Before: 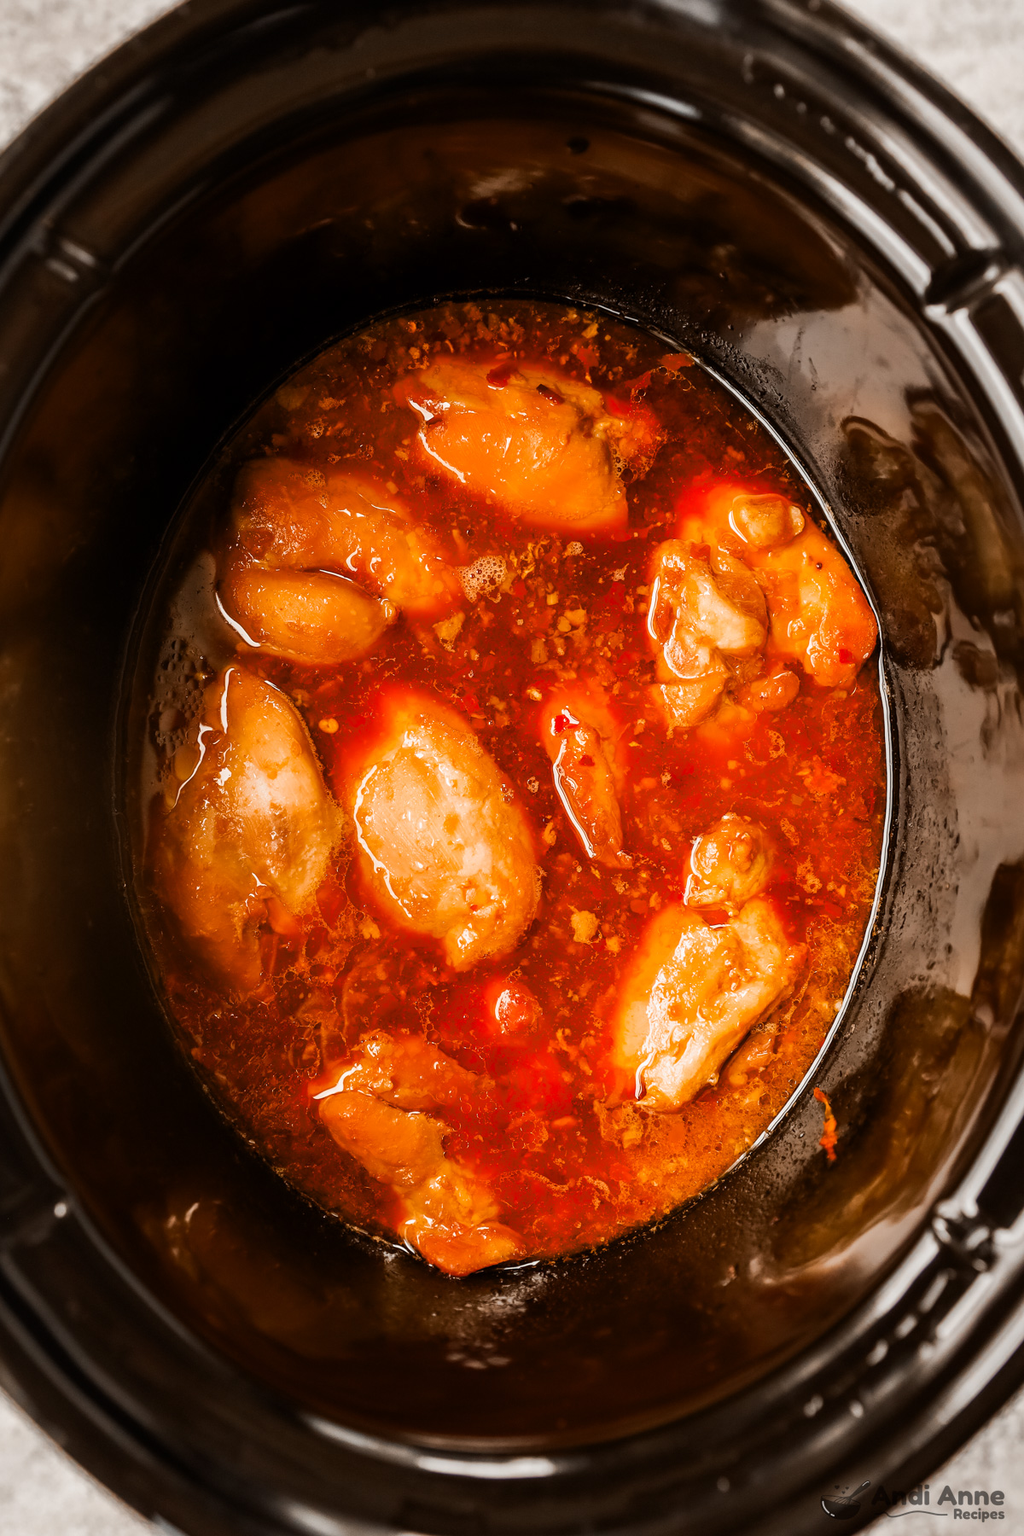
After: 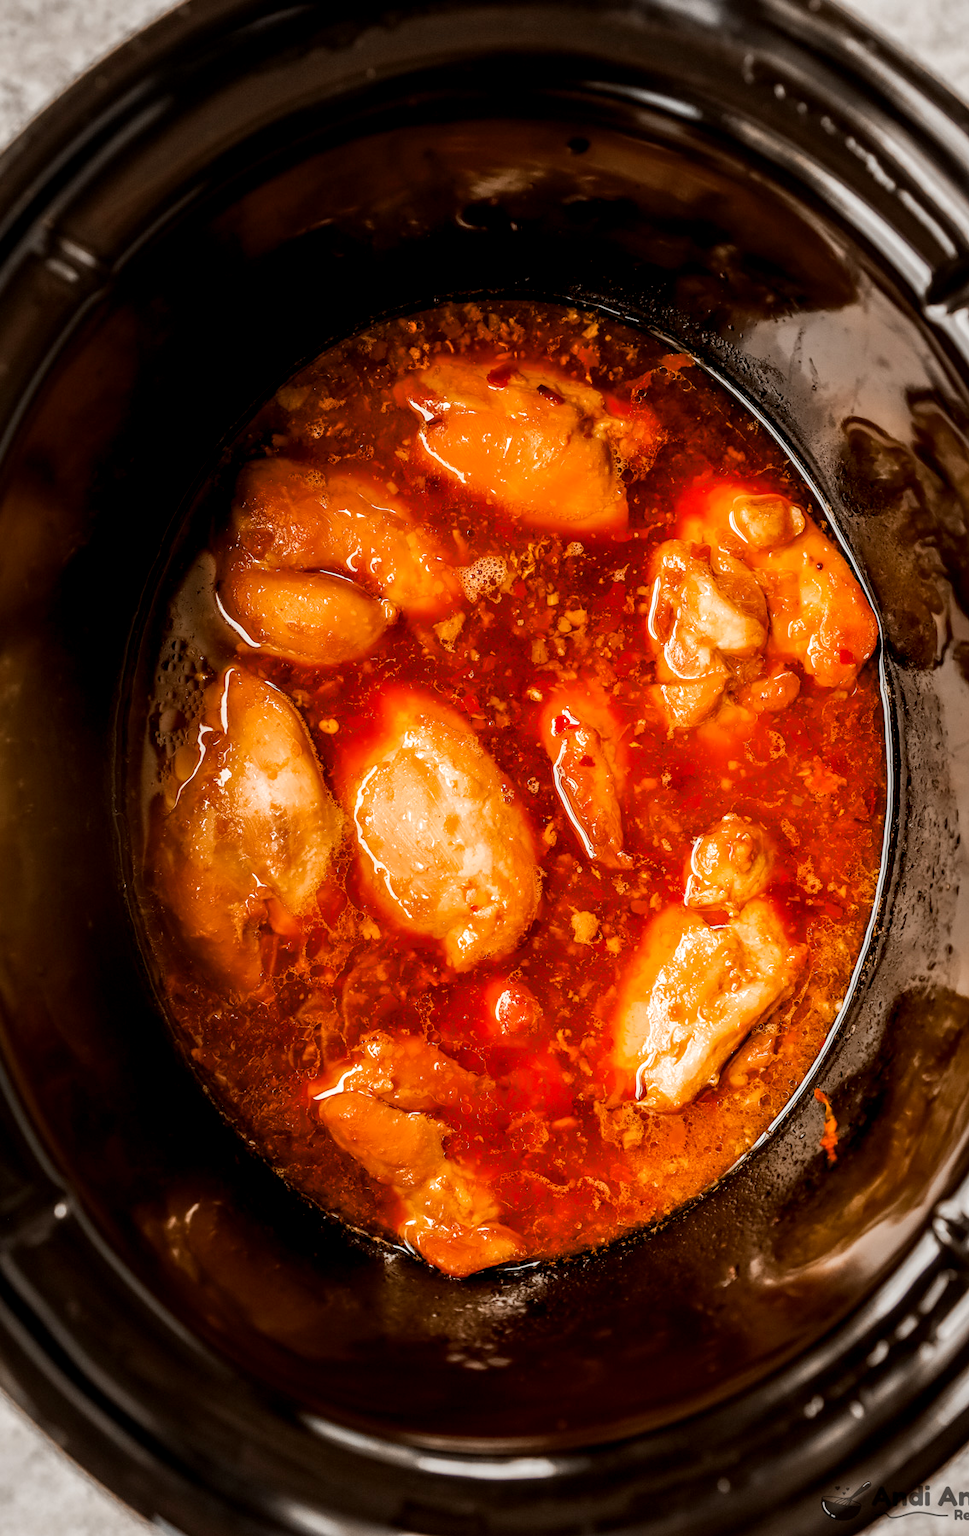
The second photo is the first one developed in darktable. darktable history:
crop and rotate: left 0%, right 5.333%
exposure: black level correction 0.004, exposure 0.016 EV, compensate highlight preservation false
local contrast: on, module defaults
